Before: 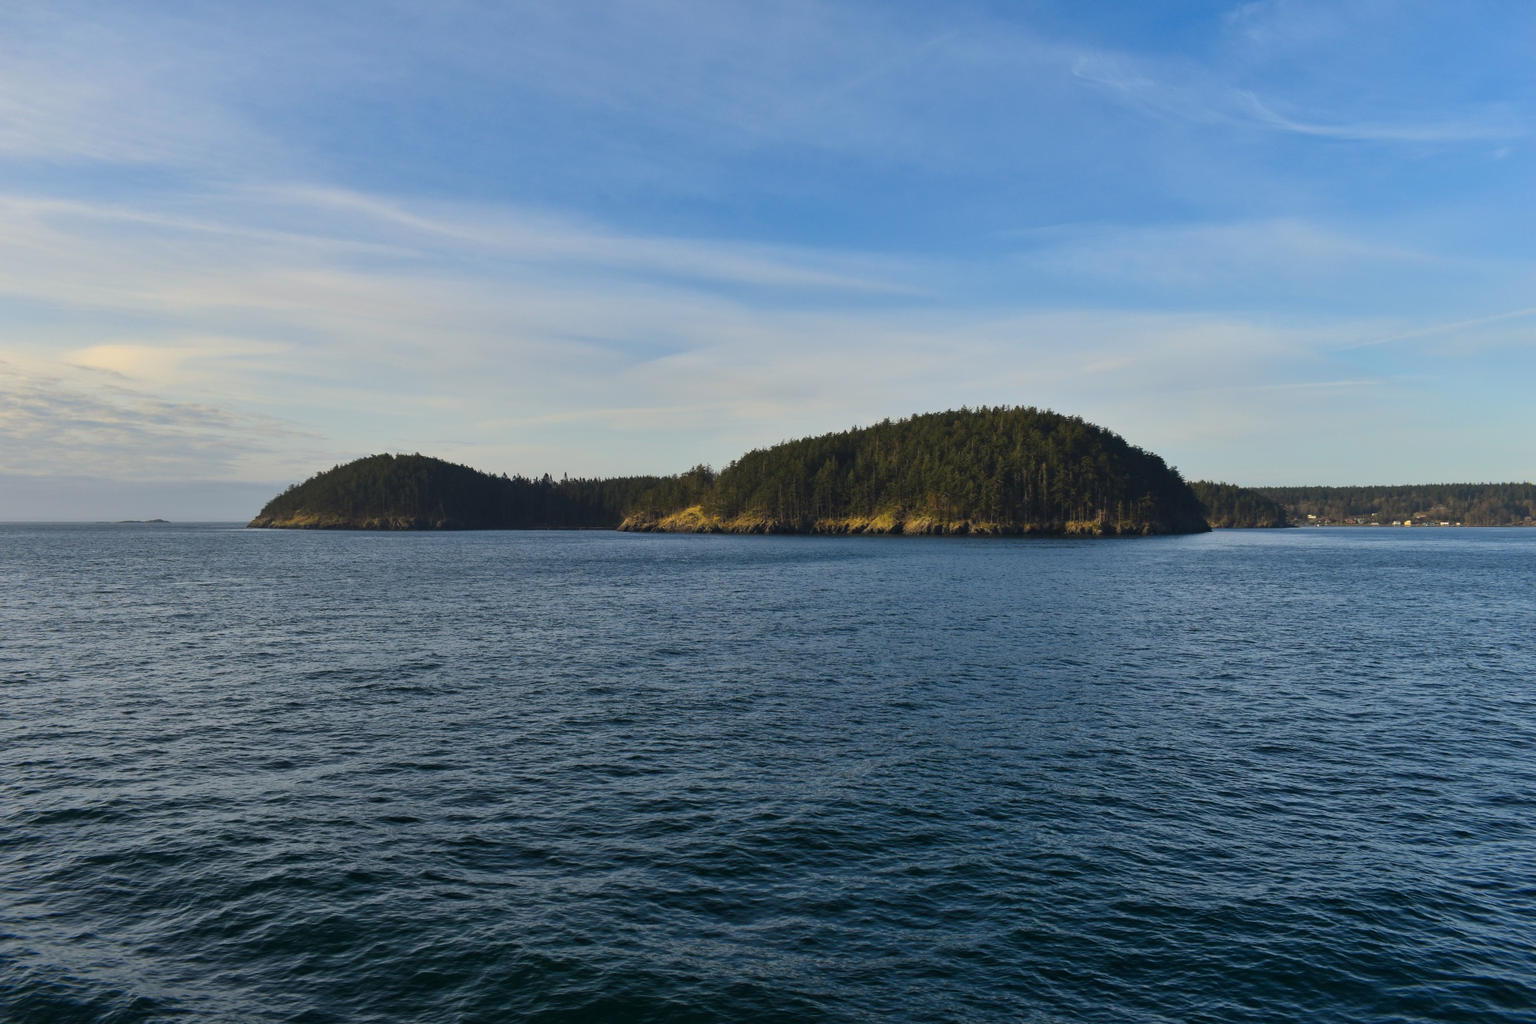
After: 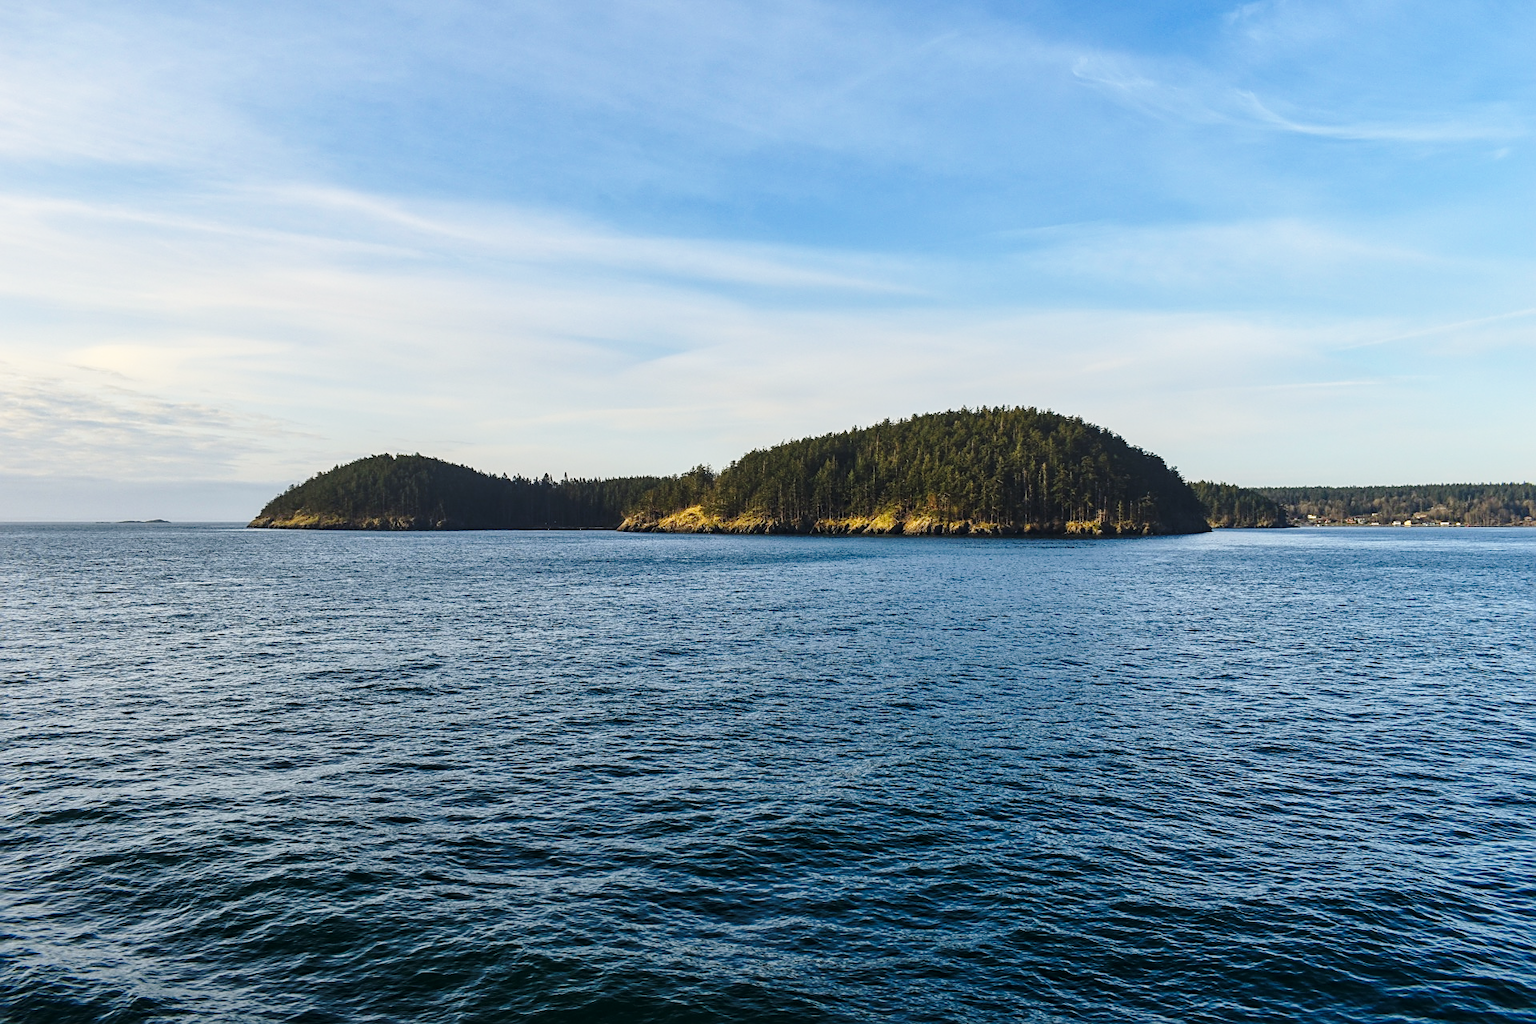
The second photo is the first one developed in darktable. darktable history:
base curve: curves: ch0 [(0, 0) (0.028, 0.03) (0.121, 0.232) (0.46, 0.748) (0.859, 0.968) (1, 1)], exposure shift 0.01, preserve colors none
sharpen: on, module defaults
local contrast: on, module defaults
